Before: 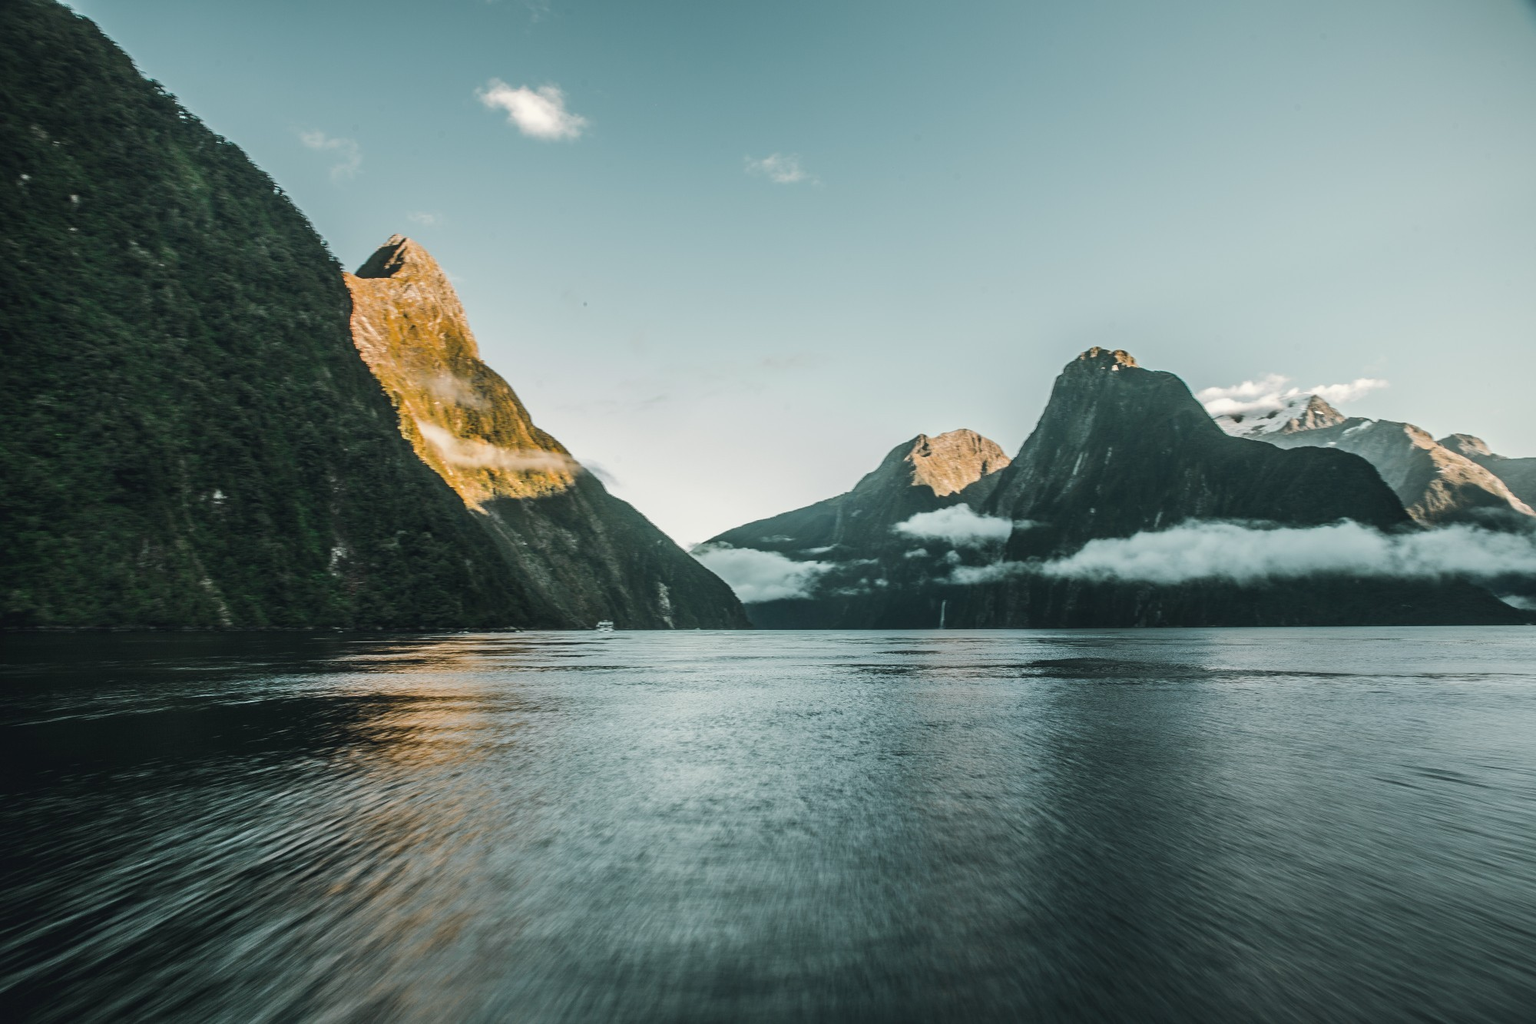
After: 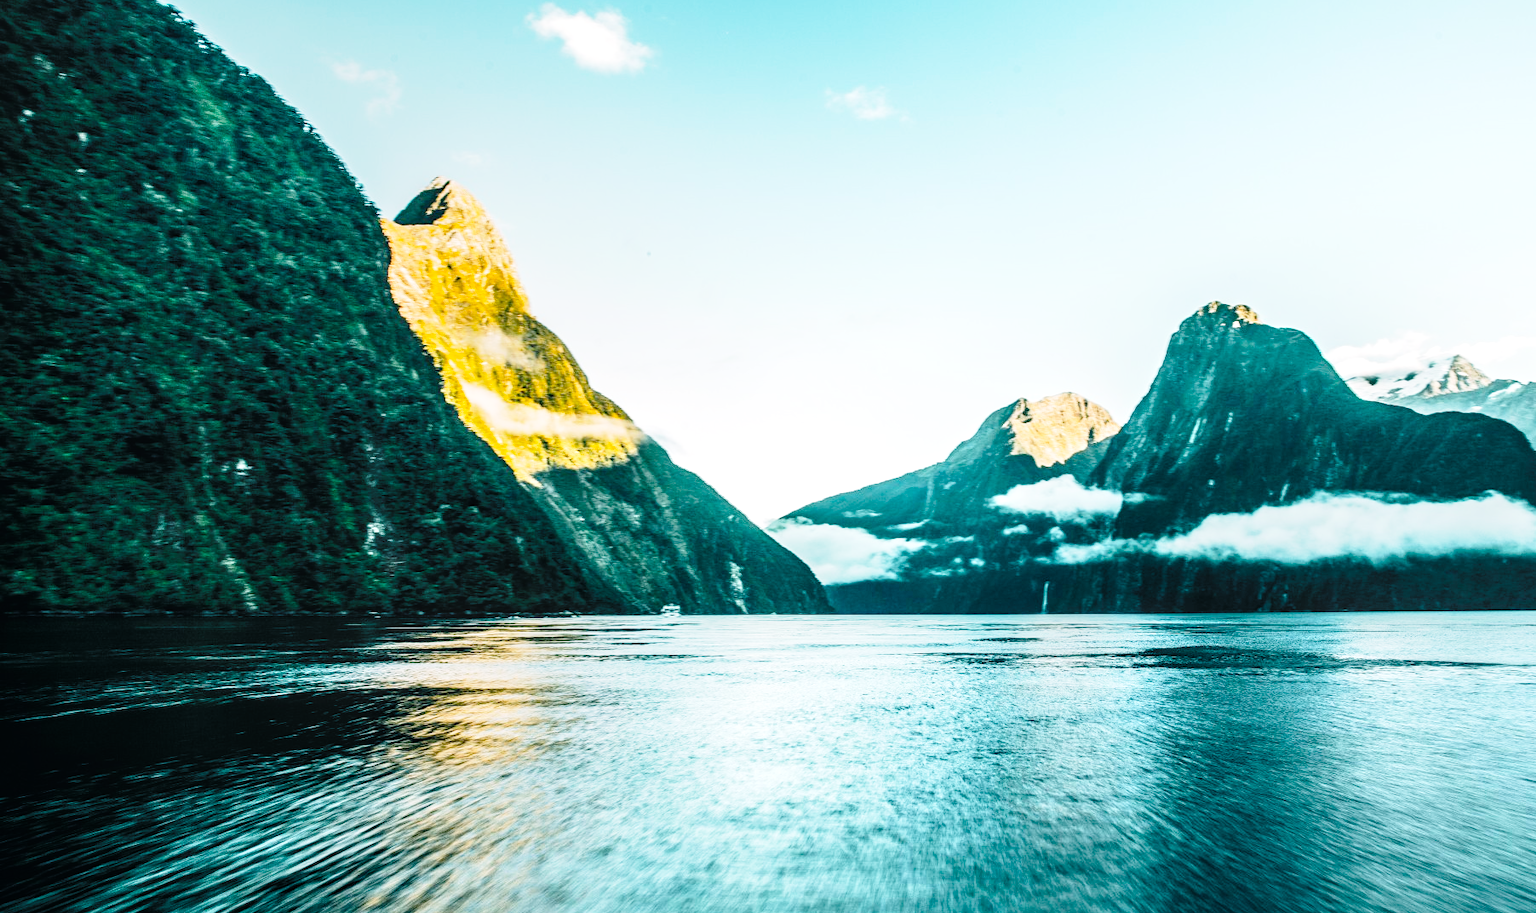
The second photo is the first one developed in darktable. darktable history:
exposure: black level correction 0, exposure 0.699 EV, compensate highlight preservation false
local contrast: on, module defaults
tone curve: curves: ch0 [(0, 0) (0.118, 0.034) (0.182, 0.124) (0.265, 0.214) (0.504, 0.508) (0.783, 0.825) (1, 1)], color space Lab, linked channels, preserve colors none
base curve: curves: ch0 [(0, 0) (0.028, 0.03) (0.121, 0.232) (0.46, 0.748) (0.859, 0.968) (1, 1)], preserve colors none
color balance rgb: power › luminance -7.973%, power › chroma 2.274%, power › hue 219.06°, linear chroma grading › global chroma 14.888%, perceptual saturation grading › global saturation 10.489%, global vibrance 14.995%
crop: top 7.395%, right 9.777%, bottom 12.06%
